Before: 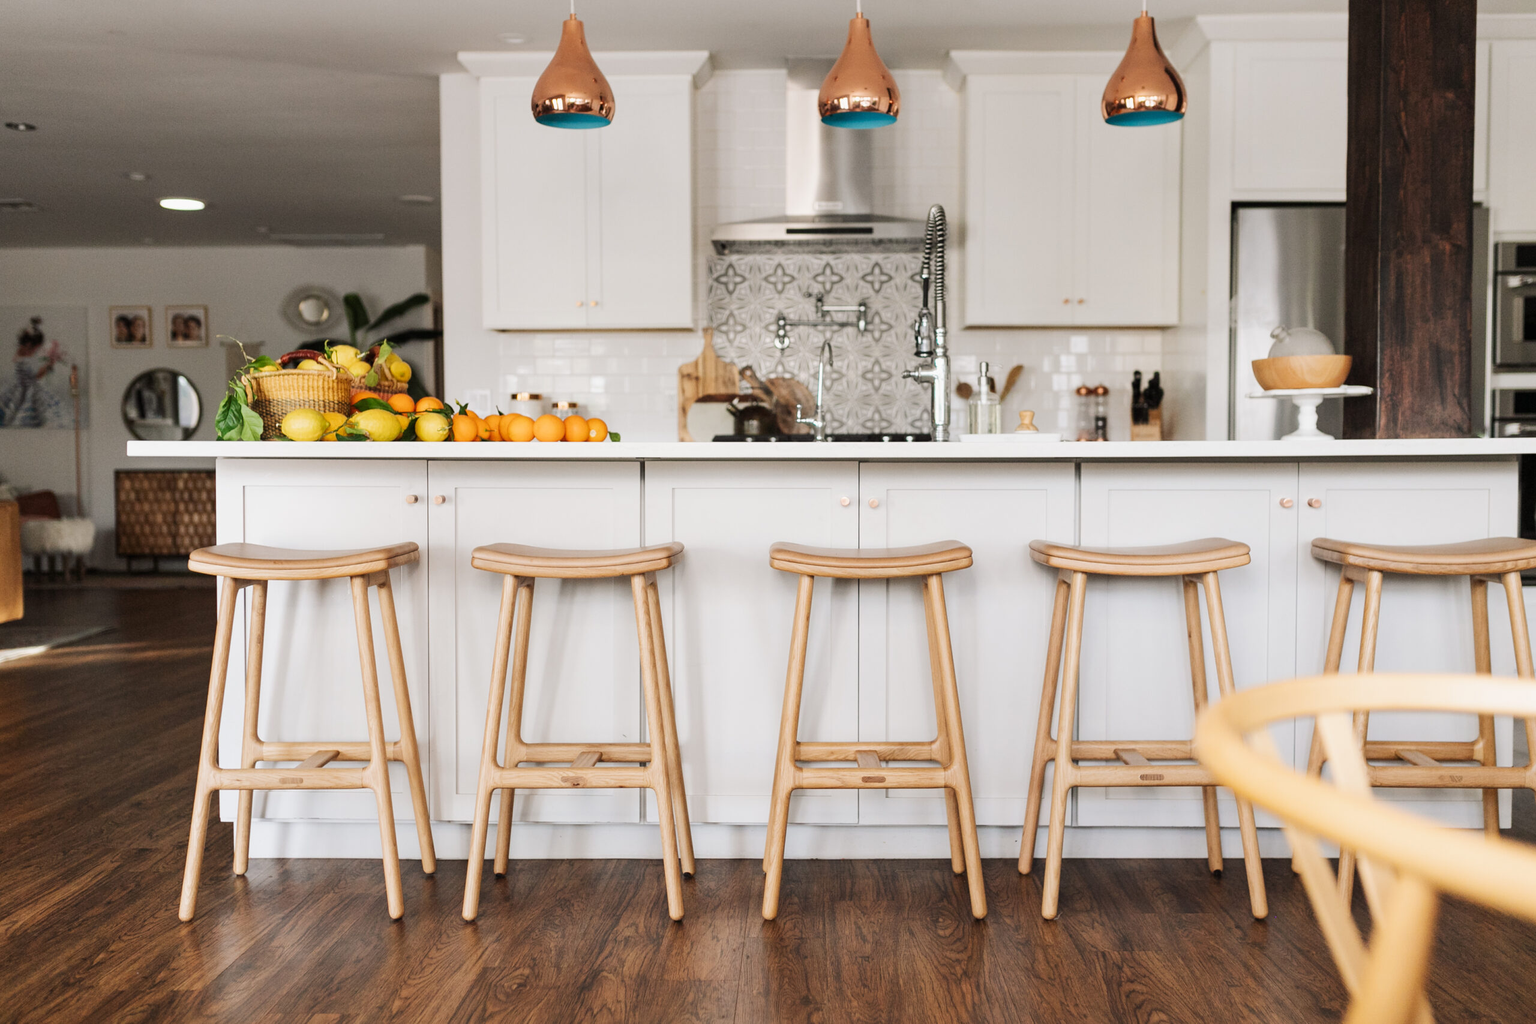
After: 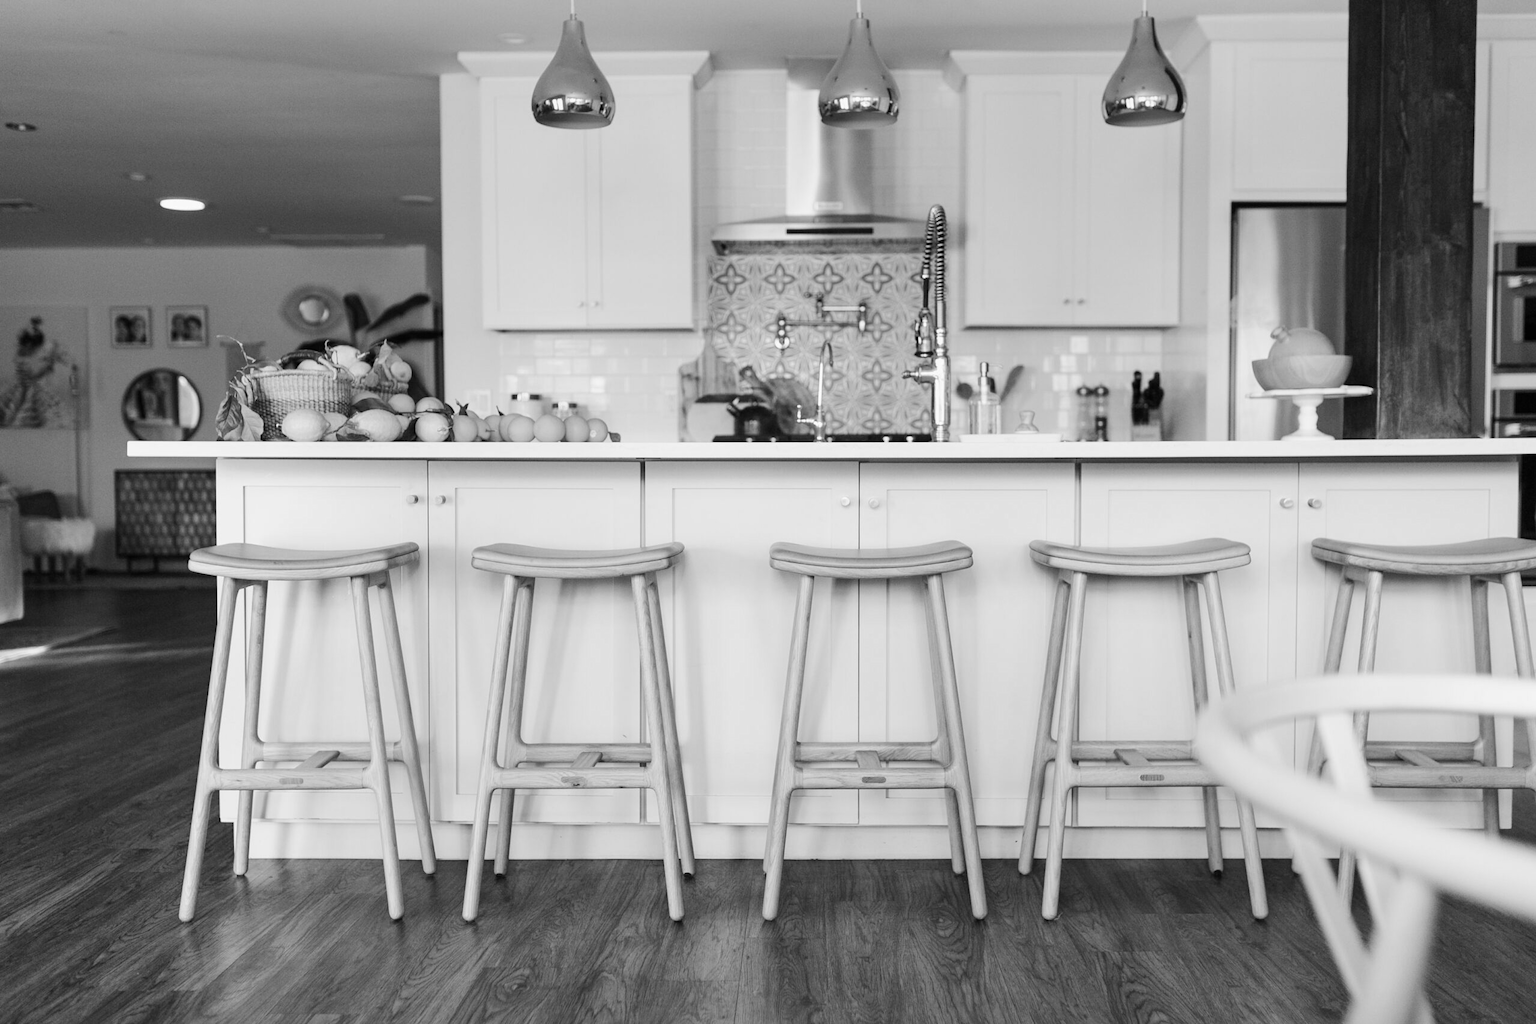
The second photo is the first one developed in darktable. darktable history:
color correction: highlights a* -4.98, highlights b* -3.76, shadows a* 3.83, shadows b* 4.08
monochrome: on, module defaults
